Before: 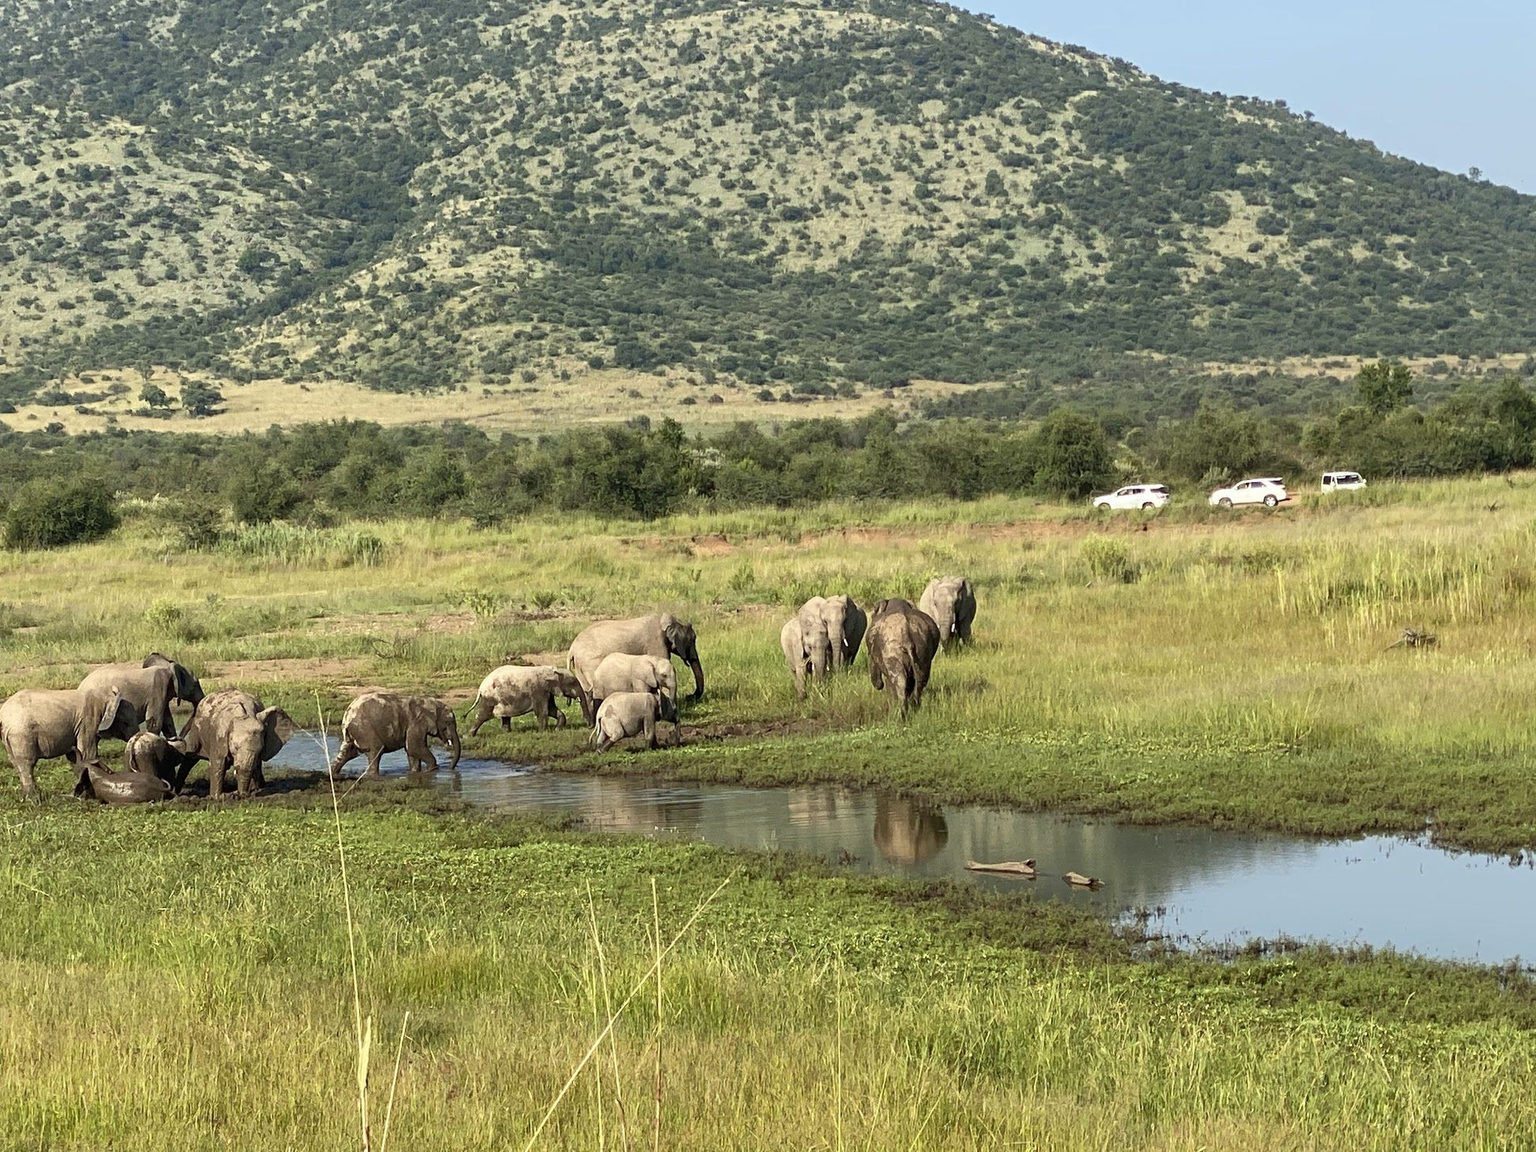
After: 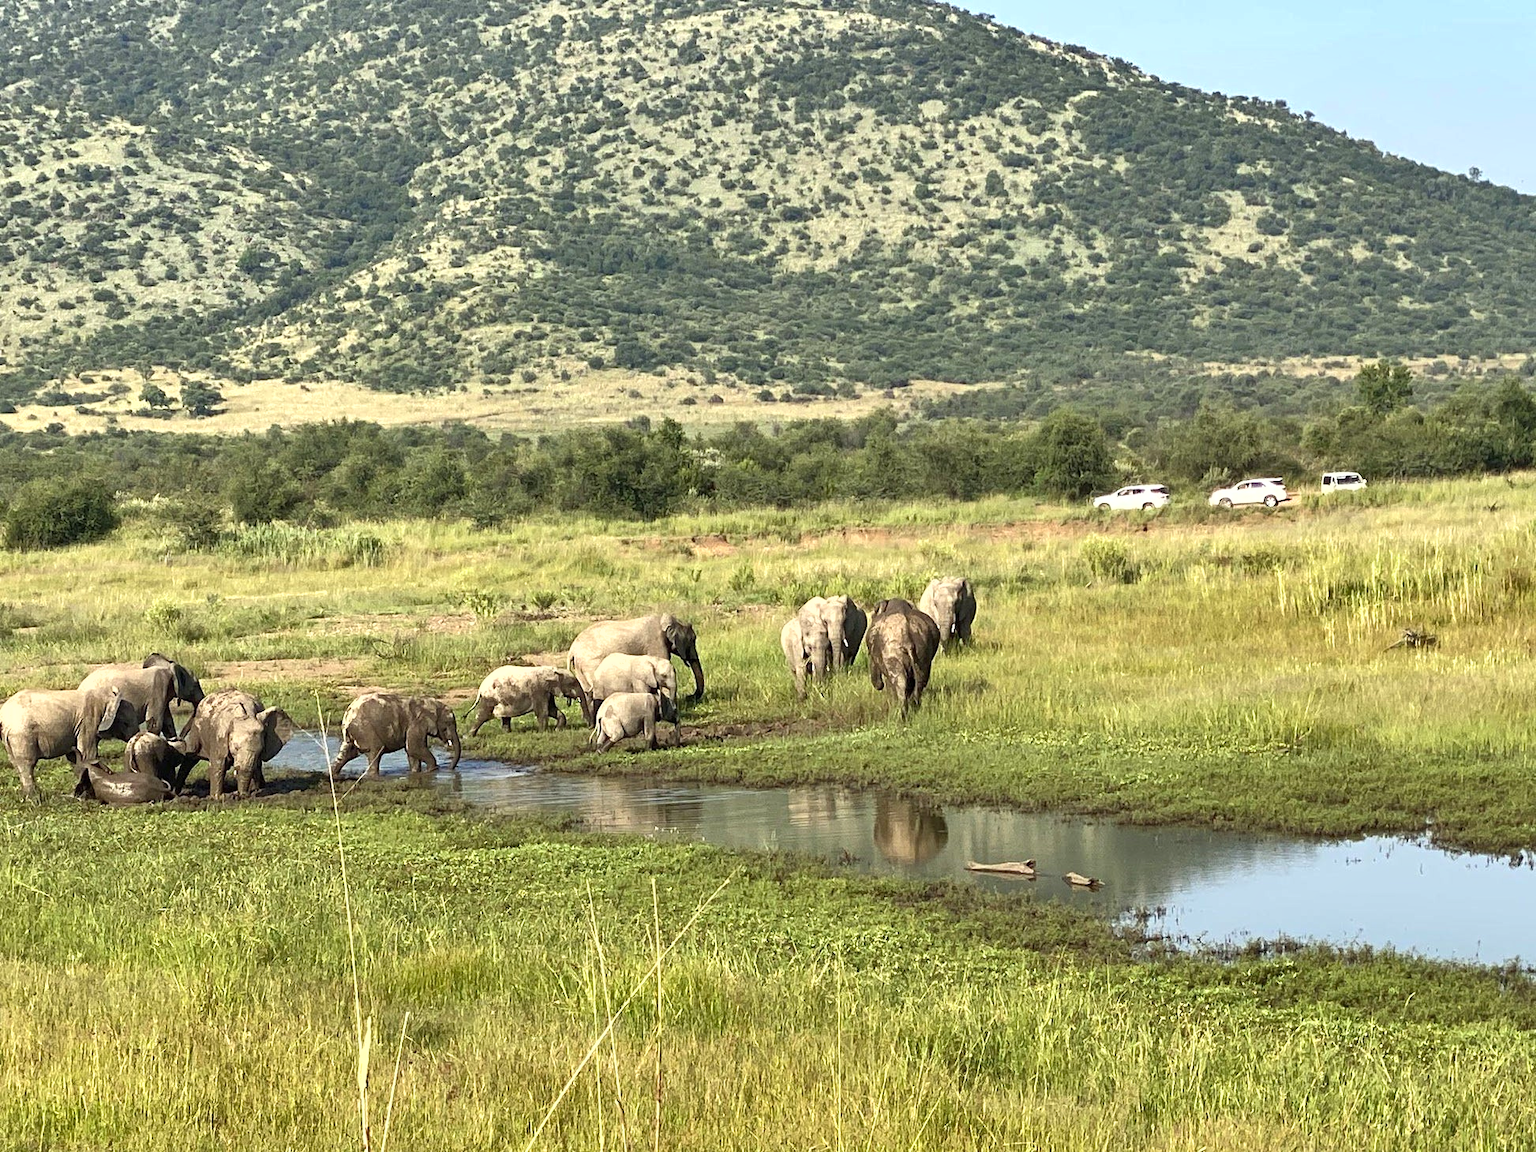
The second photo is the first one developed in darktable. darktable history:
shadows and highlights: soften with gaussian
exposure: black level correction 0, exposure 0.5 EV, compensate highlight preservation false
